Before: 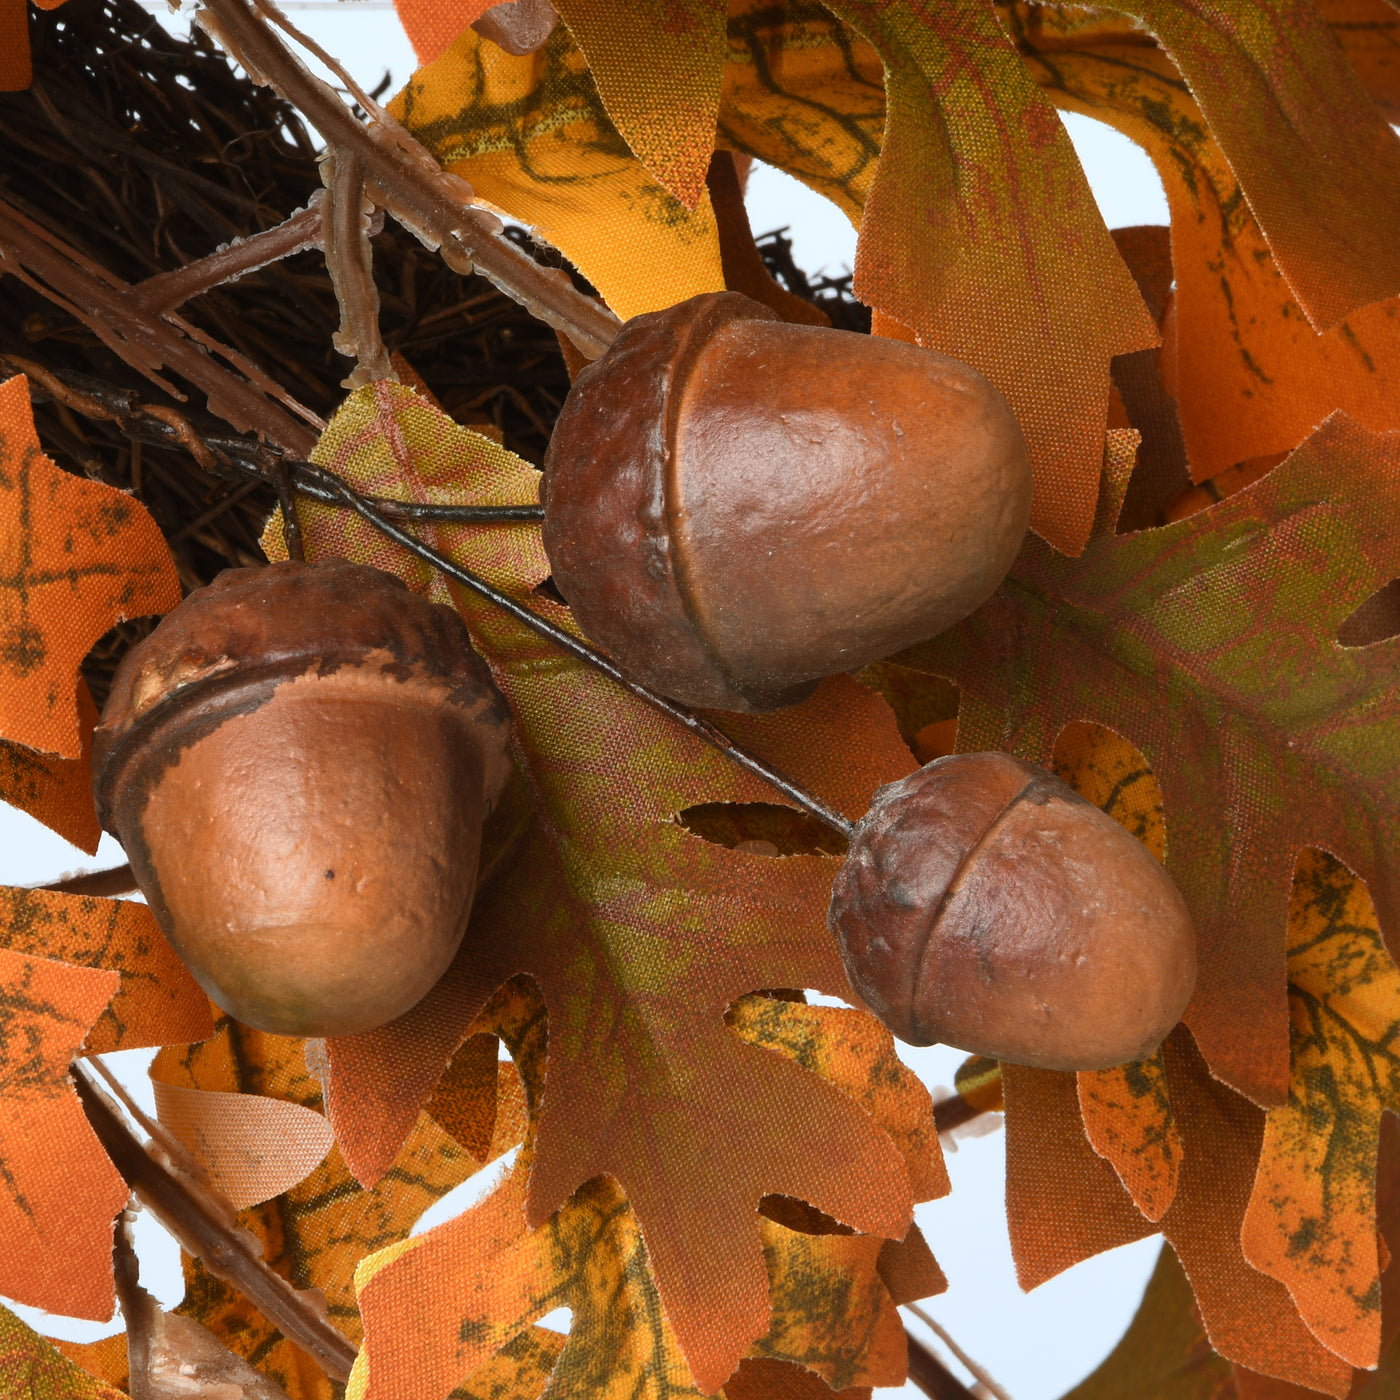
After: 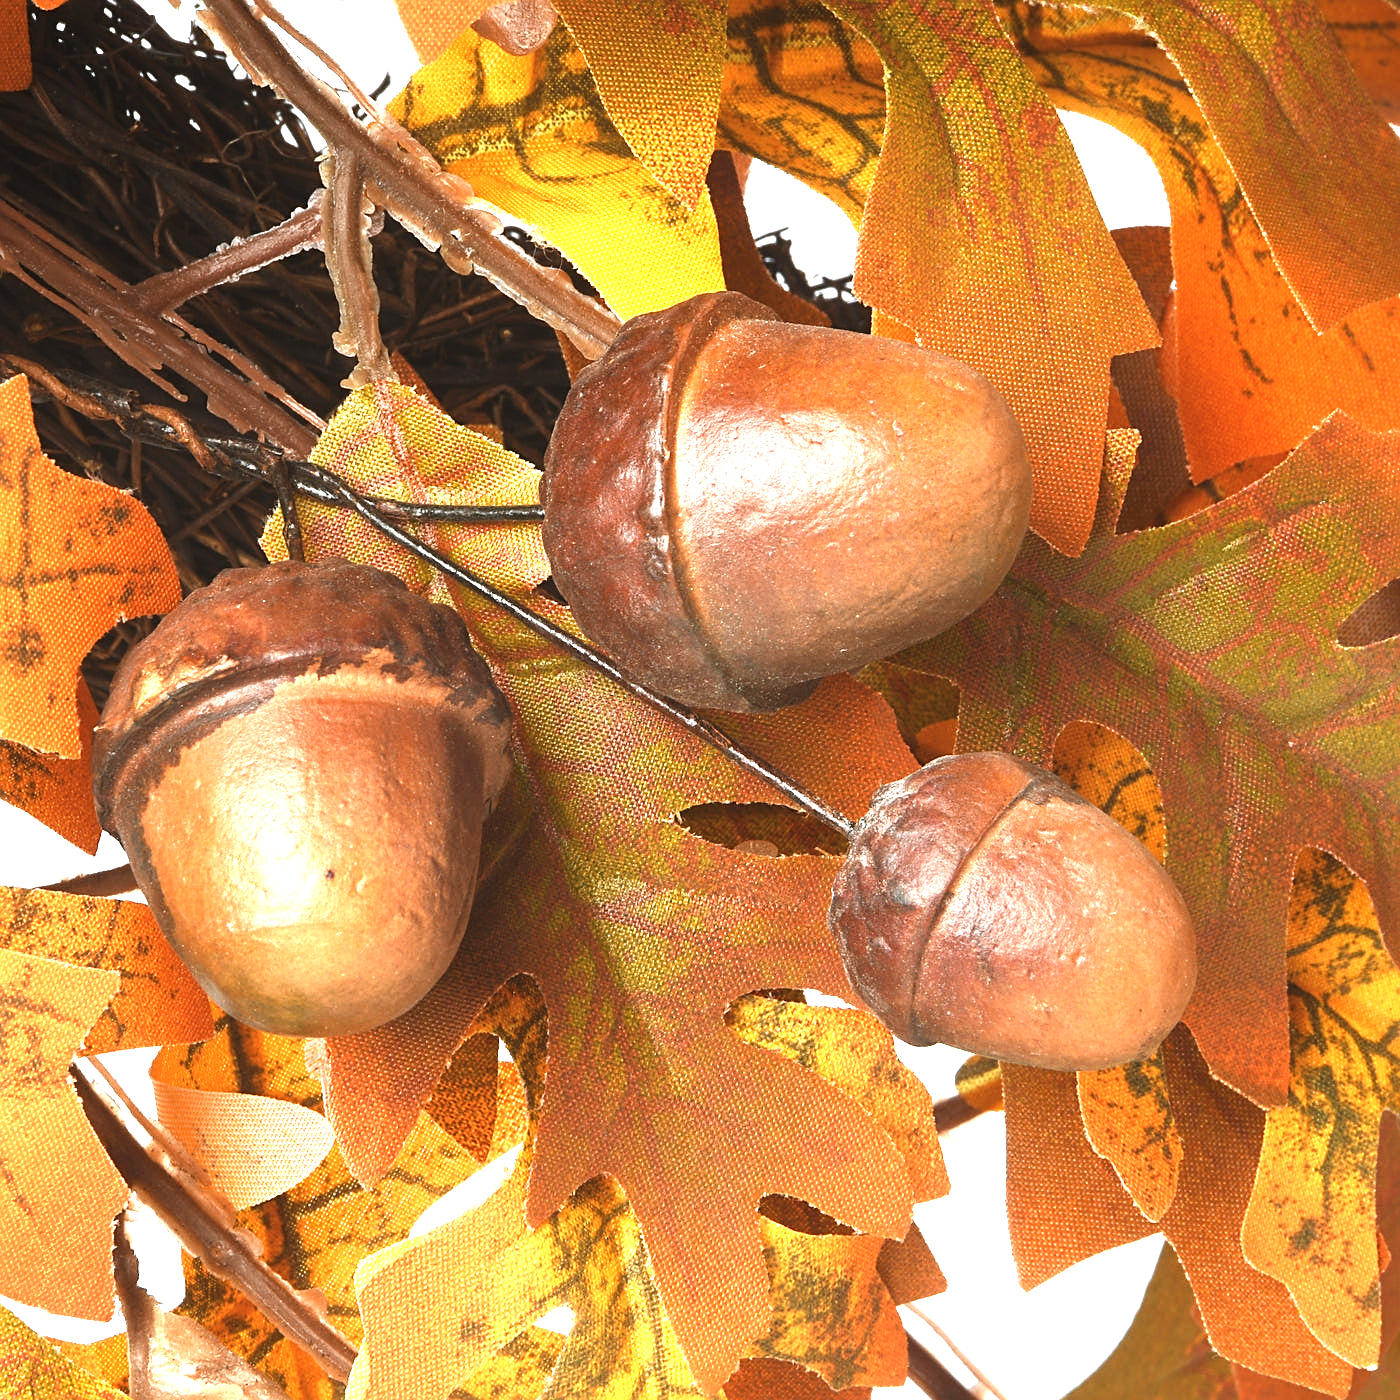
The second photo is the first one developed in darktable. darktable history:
exposure: black level correction -0.002, exposure 0.709 EV, compensate exposure bias true, compensate highlight preservation false
sharpen: on, module defaults
tone equalizer: -8 EV -1.09 EV, -7 EV -1.01 EV, -6 EV -0.902 EV, -5 EV -0.541 EV, -3 EV 0.553 EV, -2 EV 0.875 EV, -1 EV 0.988 EV, +0 EV 1.08 EV, smoothing diameter 24.95%, edges refinement/feathering 8.32, preserve details guided filter
